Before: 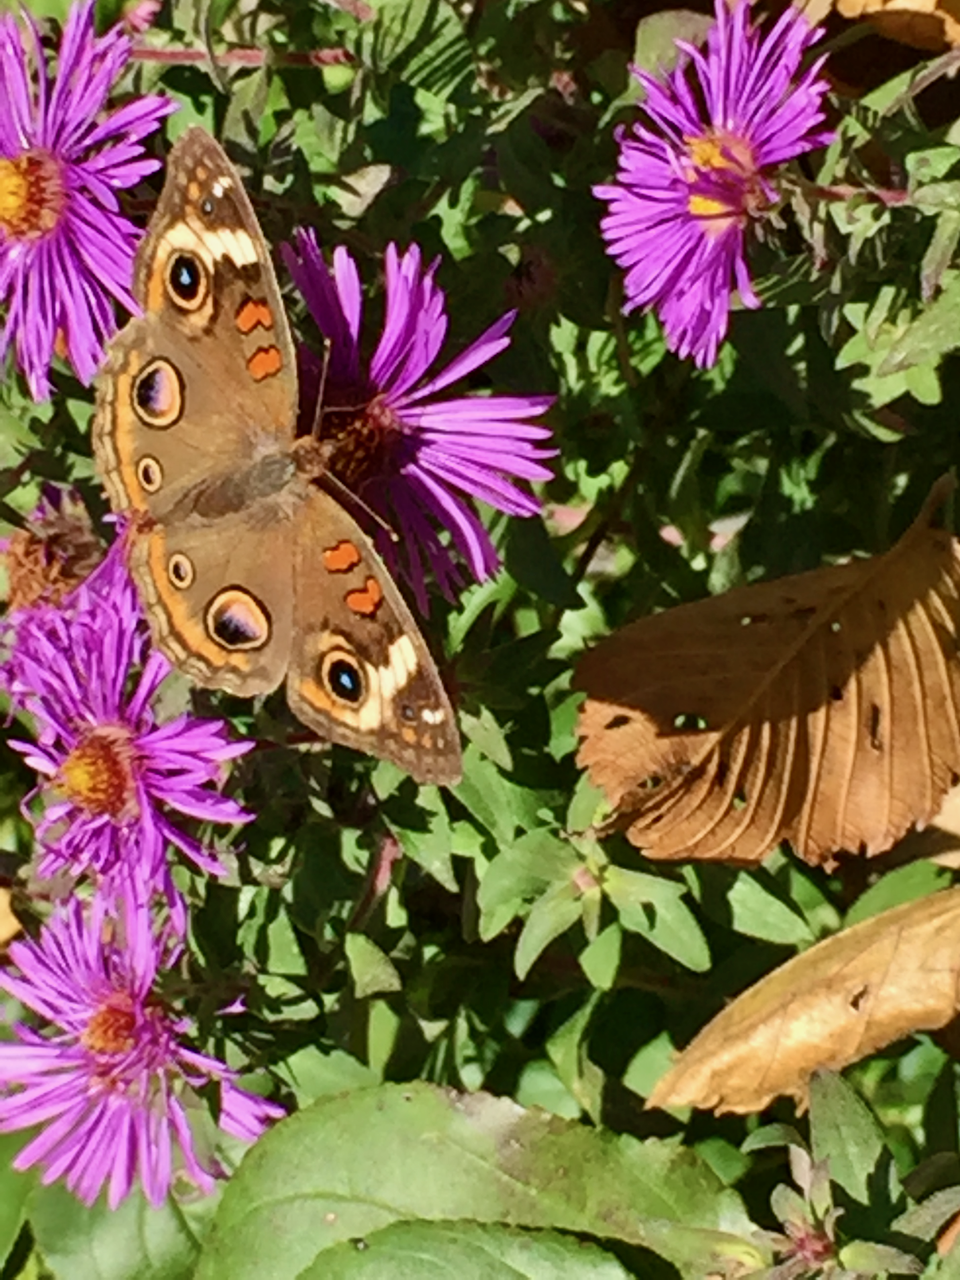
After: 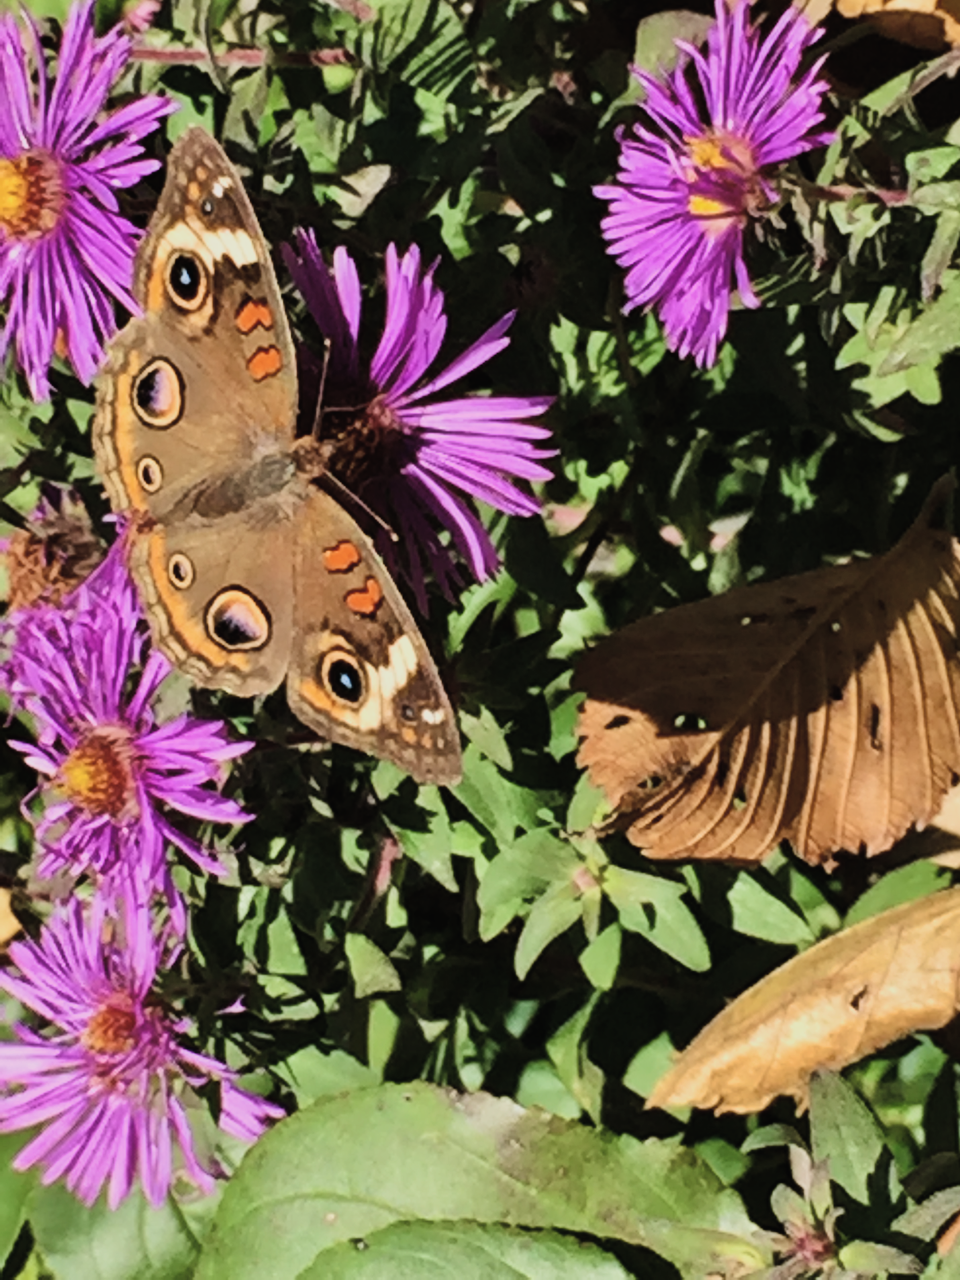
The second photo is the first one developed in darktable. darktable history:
filmic rgb: black relative exposure -5 EV, white relative exposure 3.5 EV, hardness 3.19, contrast 1.4, highlights saturation mix -30%
exposure: black level correction -0.025, exposure -0.117 EV, compensate highlight preservation false
